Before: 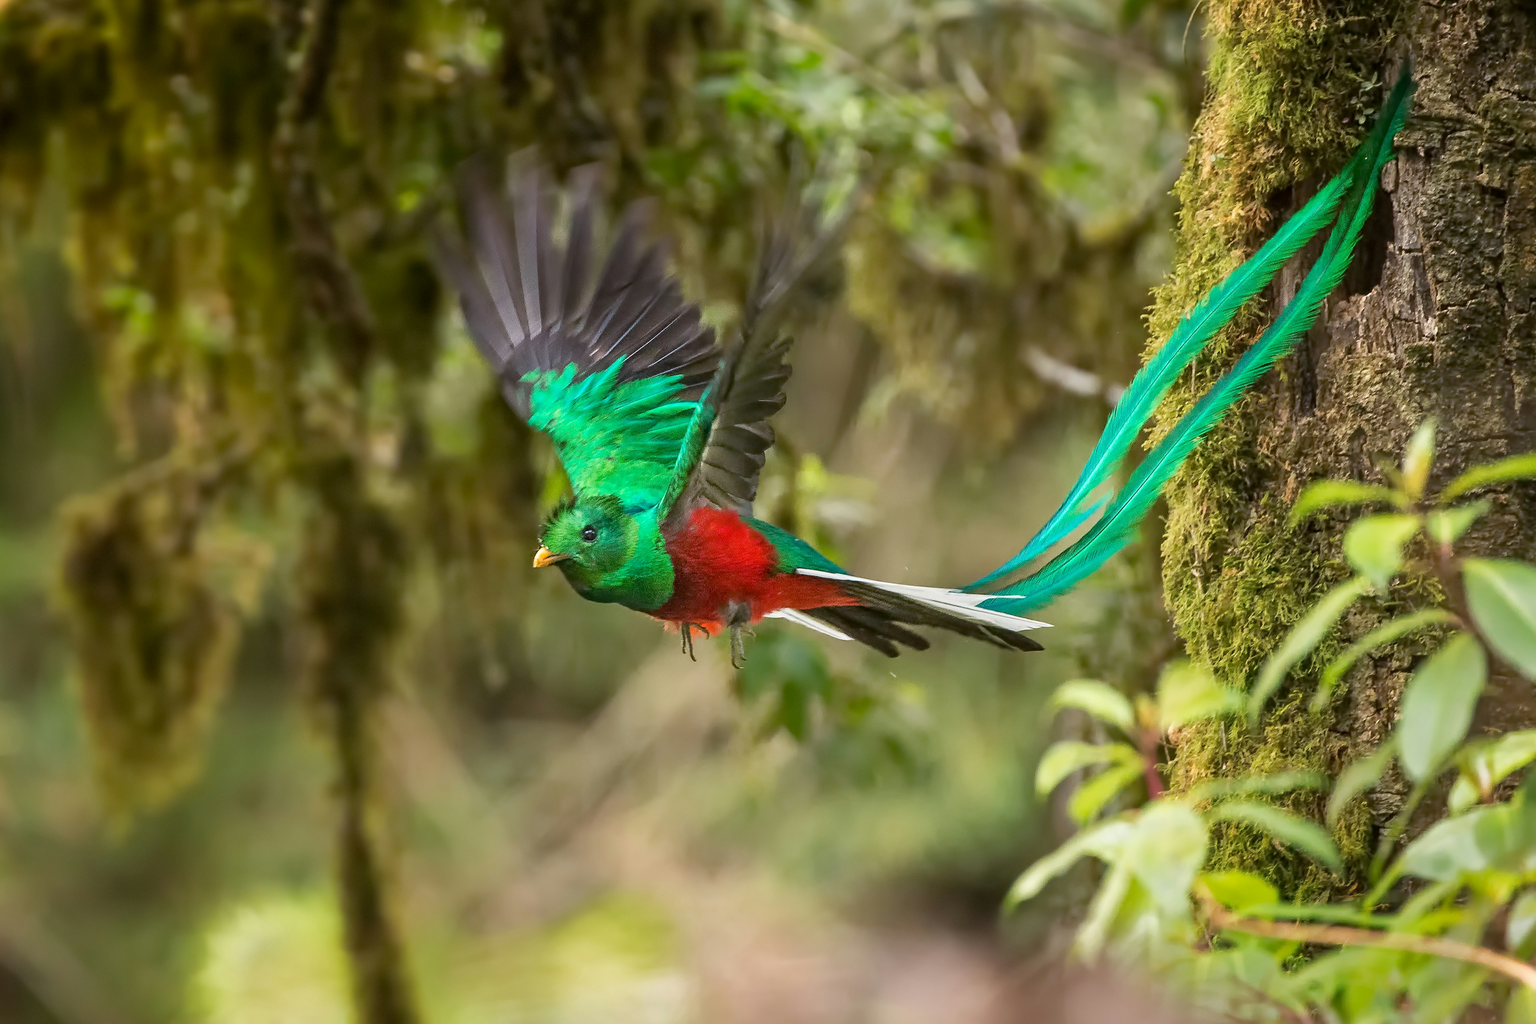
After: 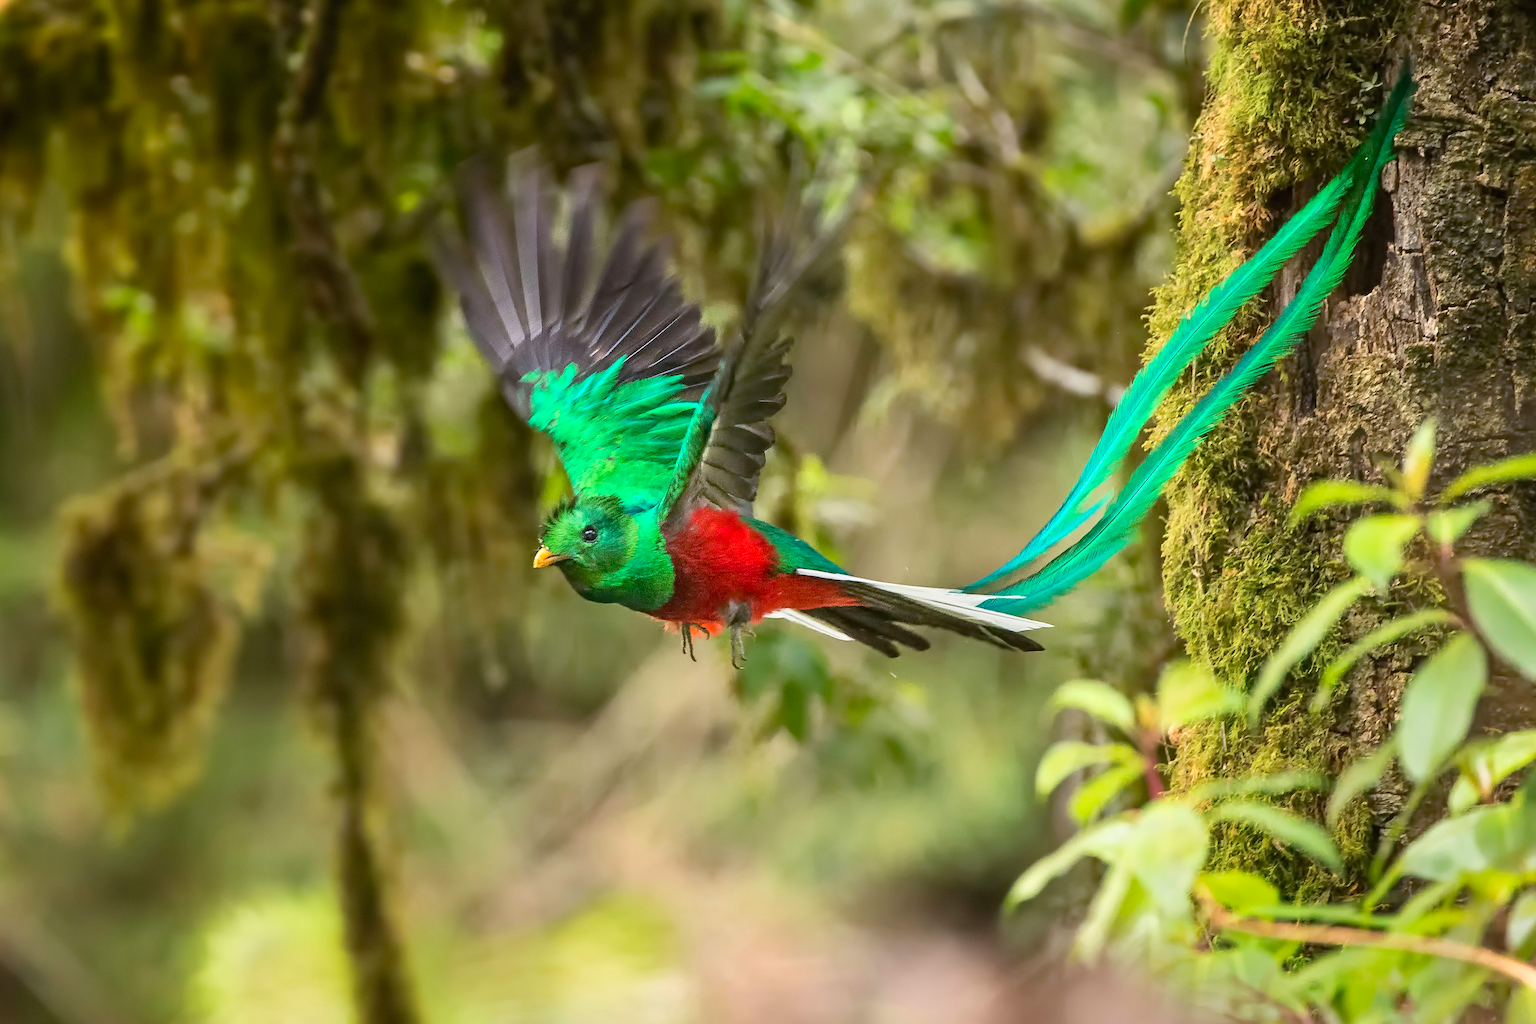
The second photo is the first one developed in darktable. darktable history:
contrast brightness saturation: contrast 0.203, brightness 0.161, saturation 0.223
base curve: curves: ch0 [(0, 0) (0.74, 0.67) (1, 1)], preserve colors none
